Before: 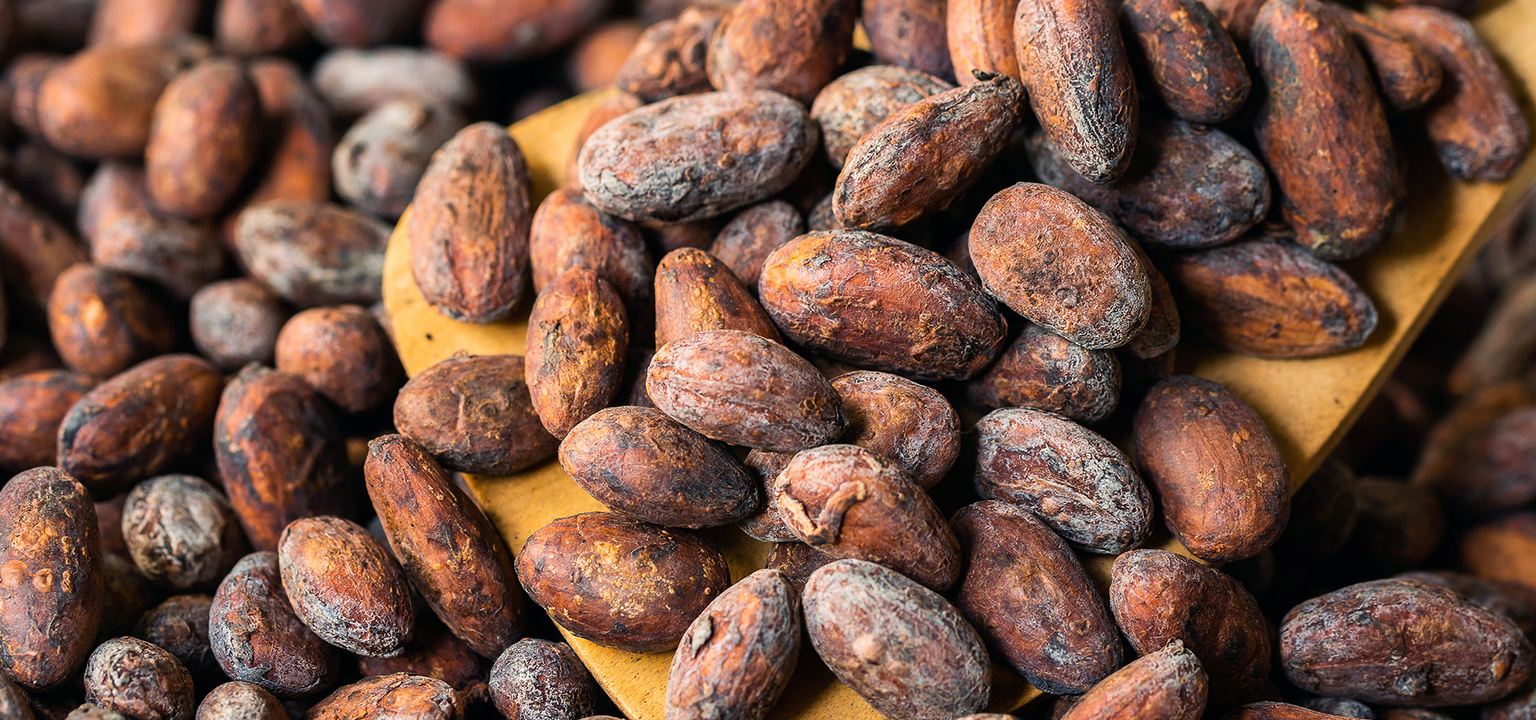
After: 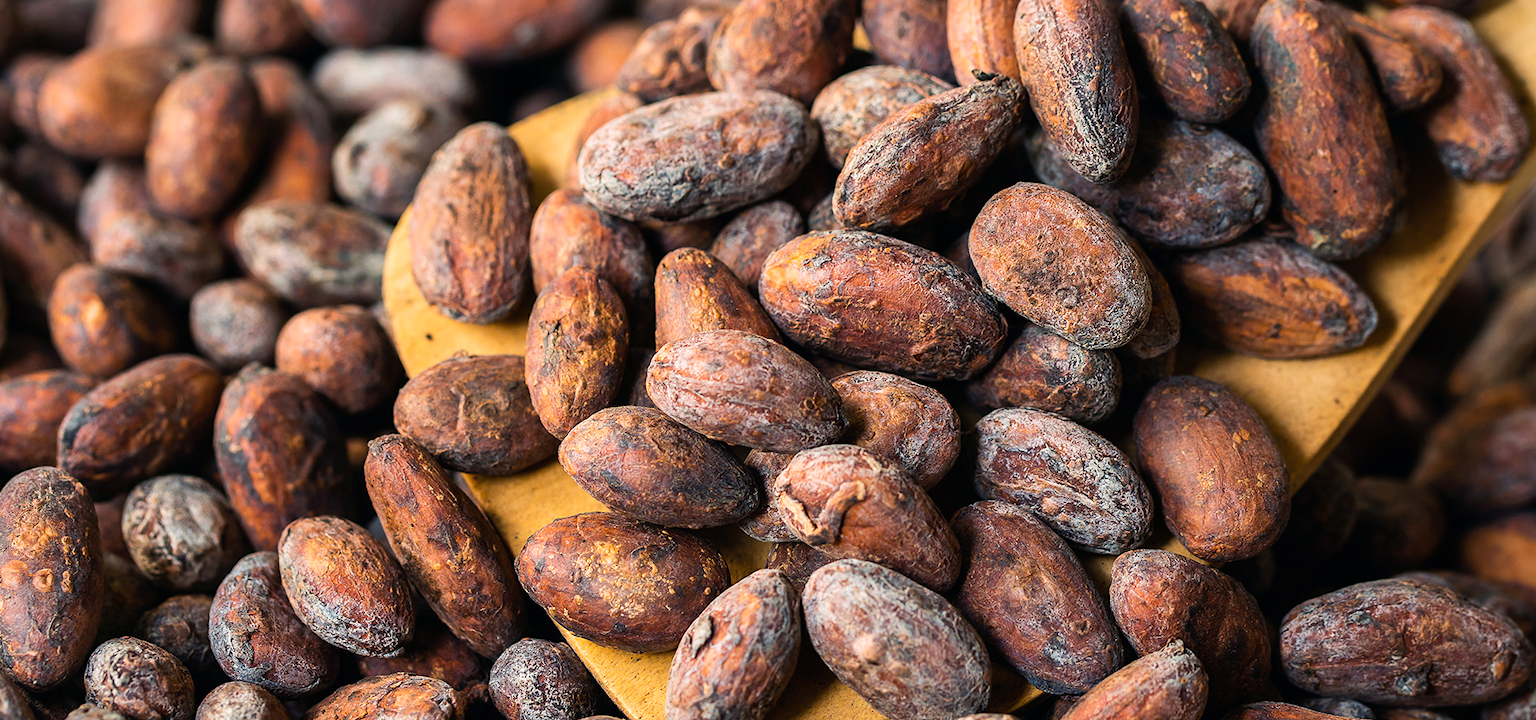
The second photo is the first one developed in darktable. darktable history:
exposure: exposure 0.081 EV, compensate highlight preservation false
